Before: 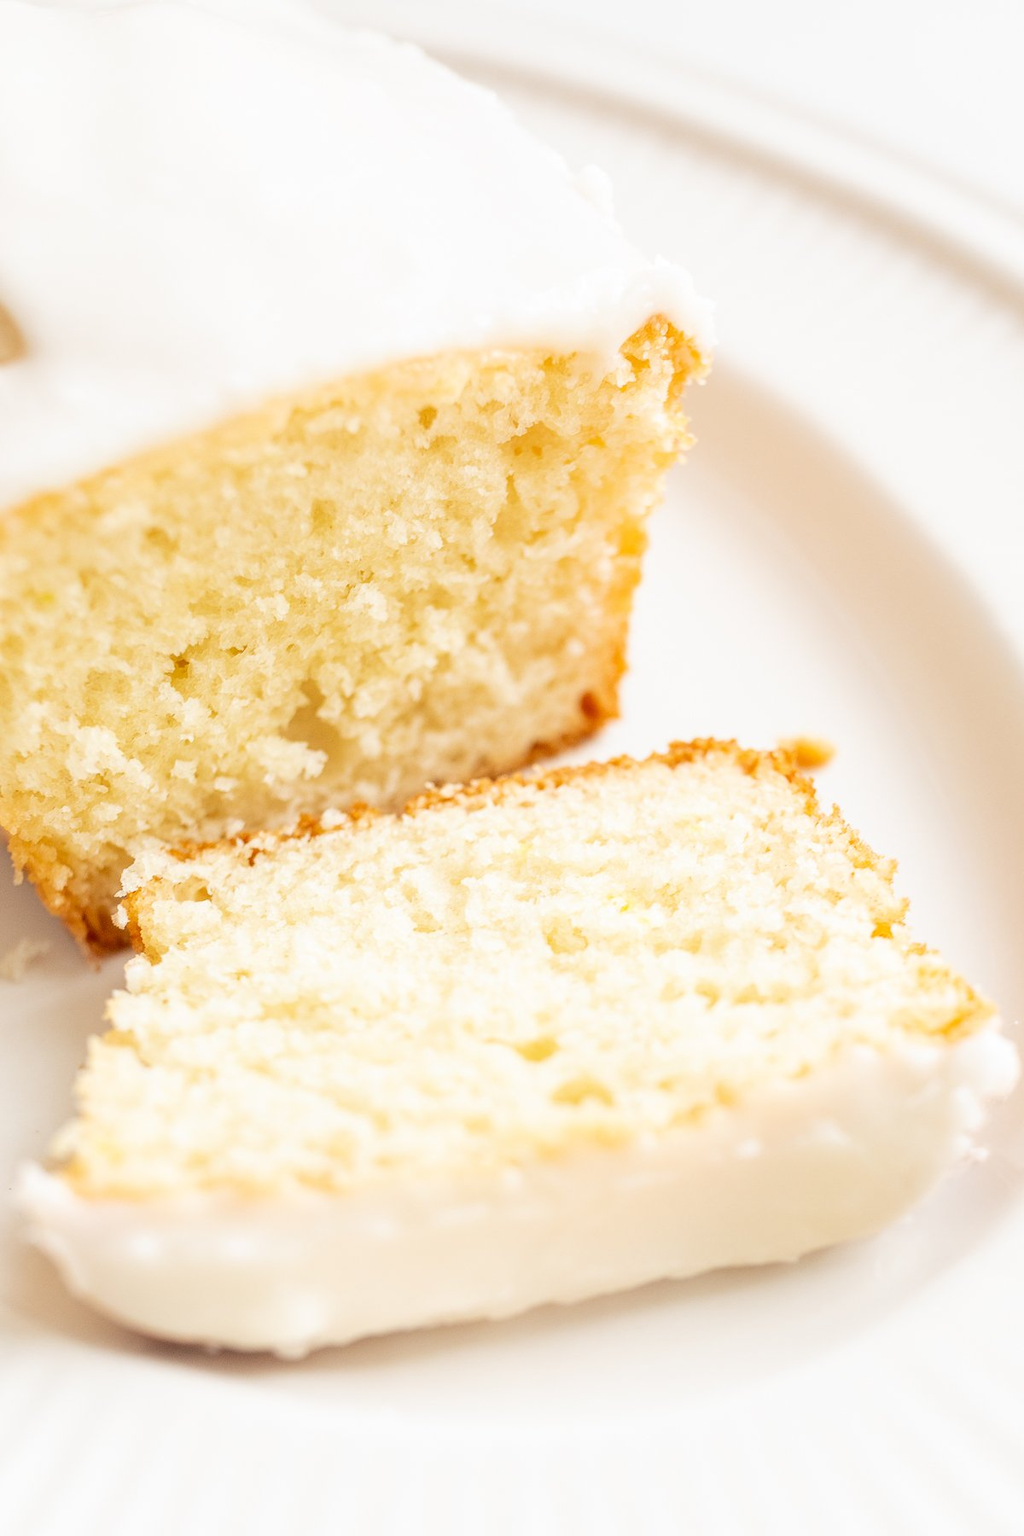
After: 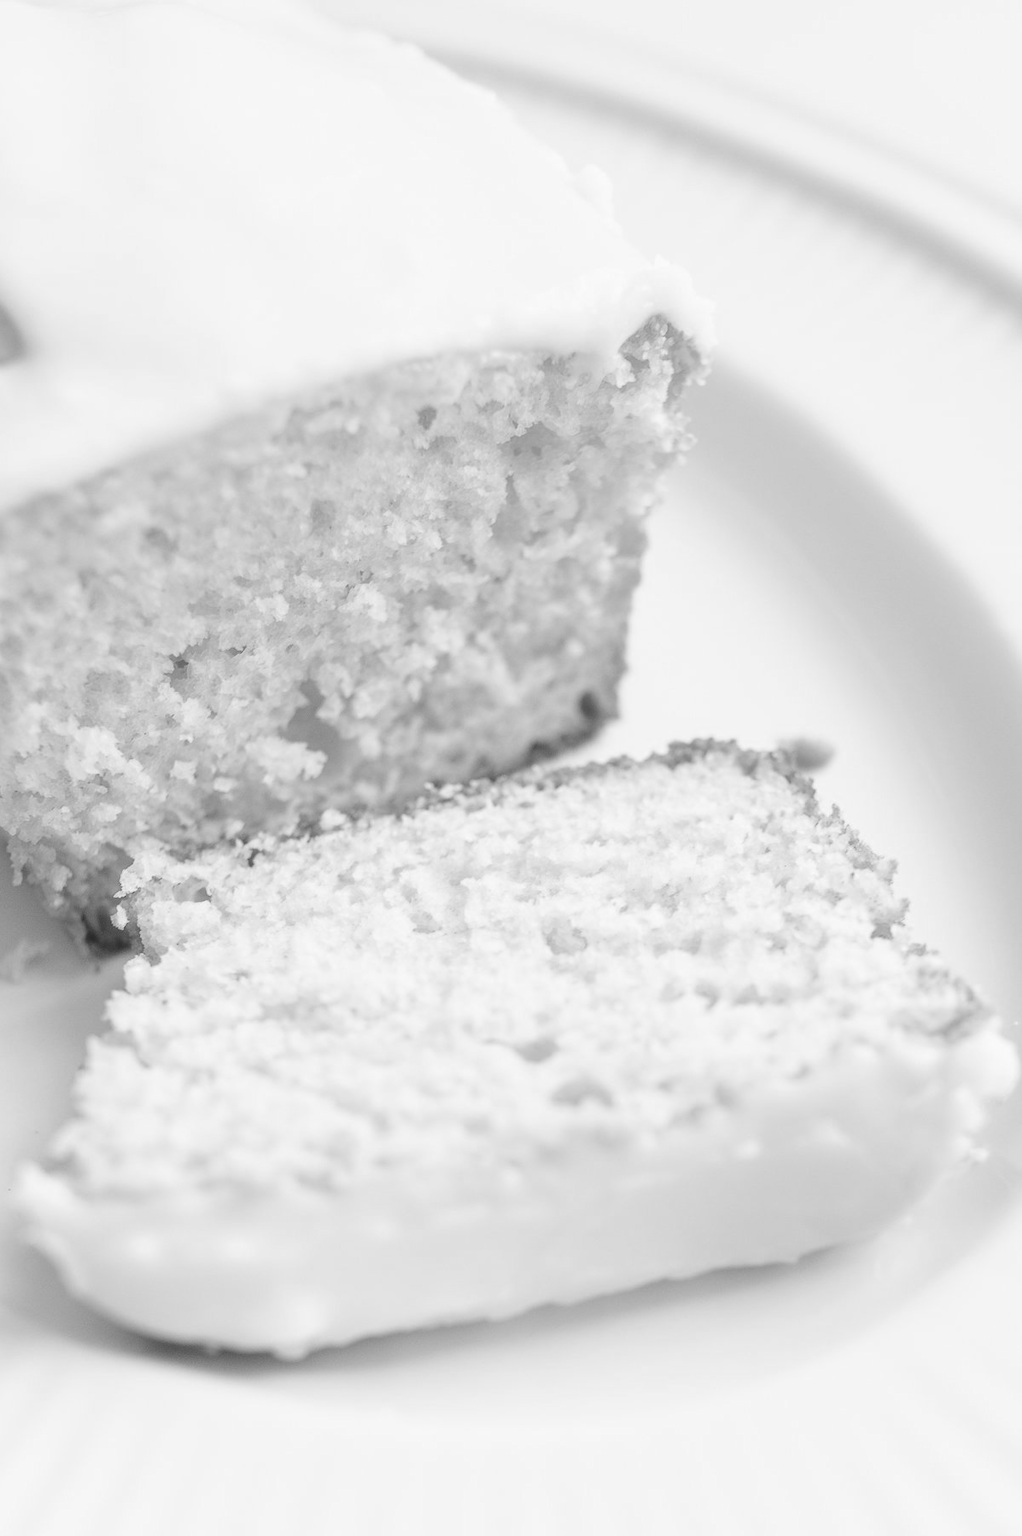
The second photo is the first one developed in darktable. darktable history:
color calibration: output gray [0.267, 0.423, 0.267, 0], x 0.372, y 0.387, temperature 4285.67 K
crop and rotate: left 0.143%, bottom 0.002%
